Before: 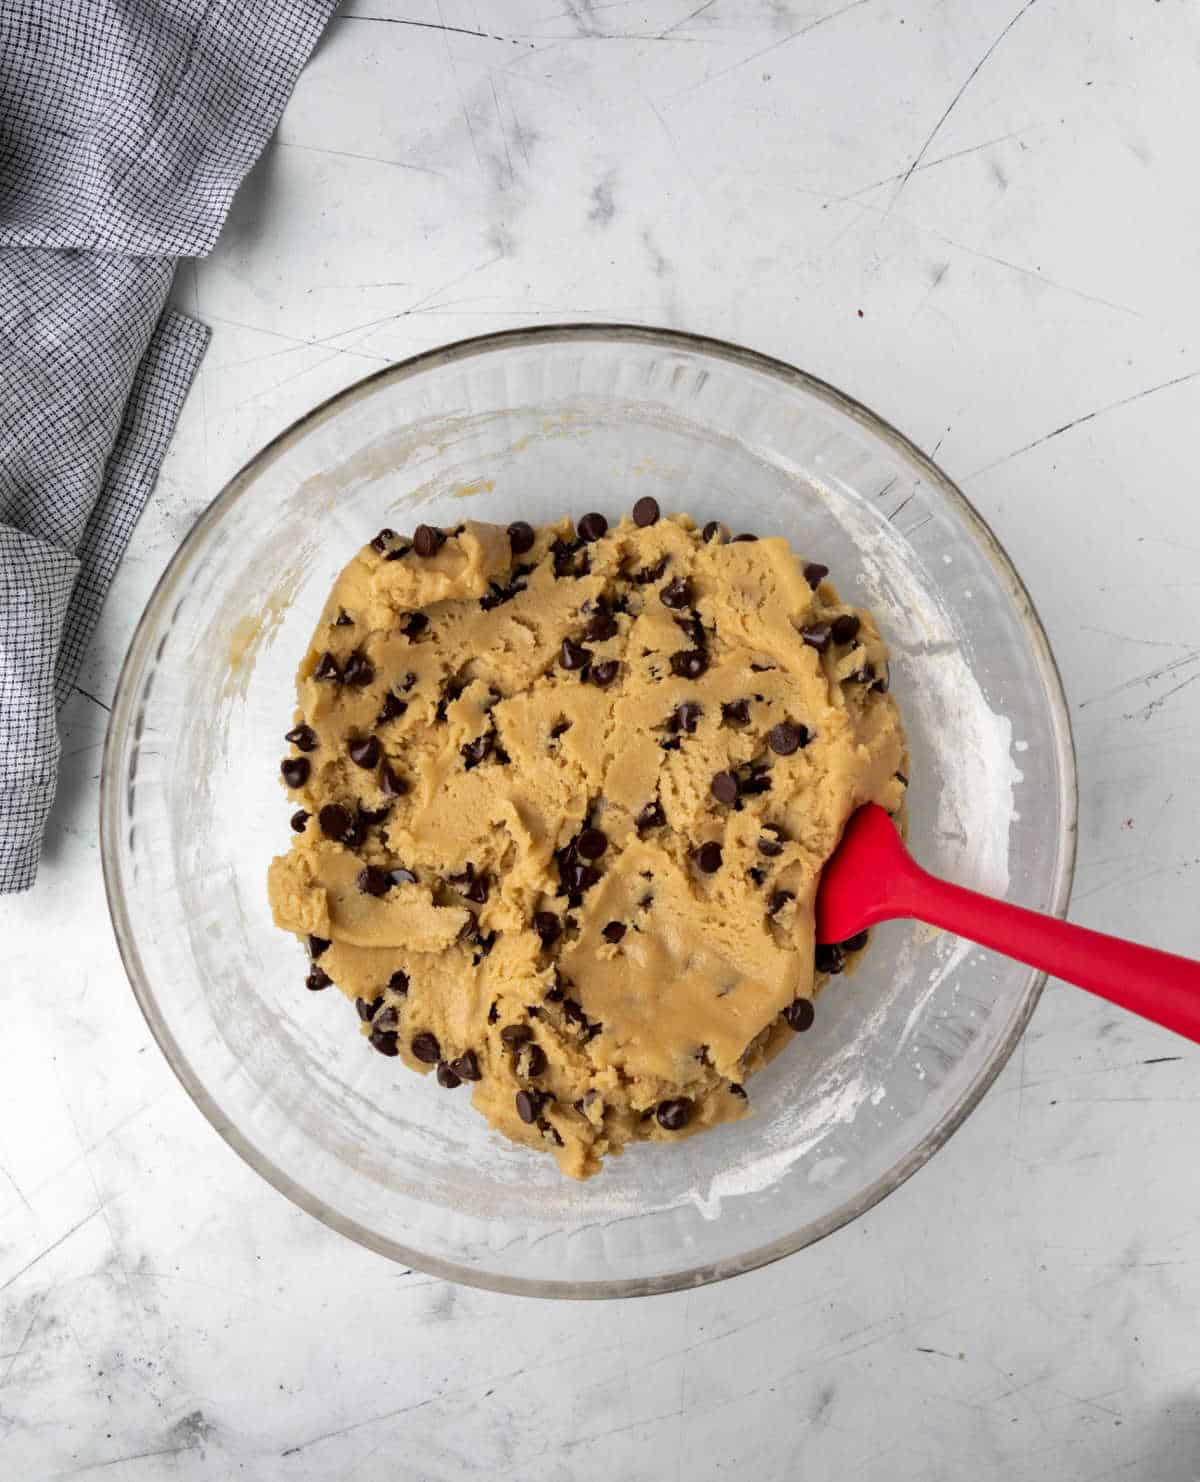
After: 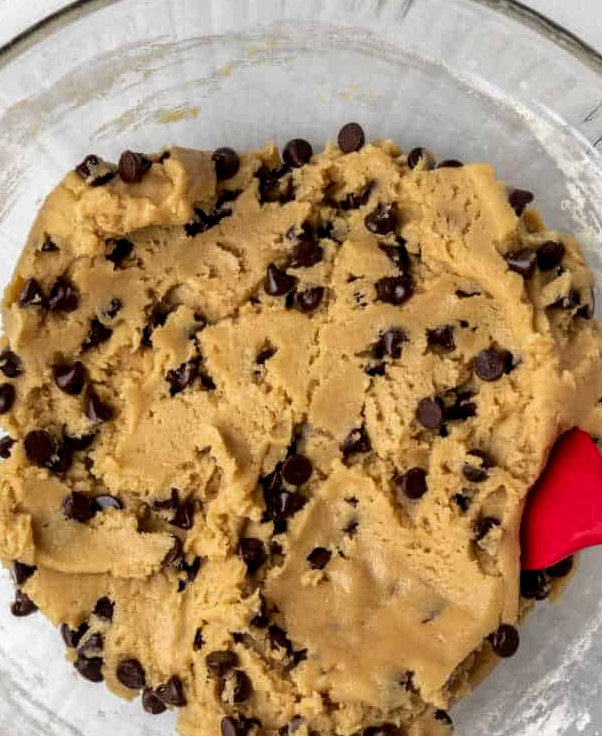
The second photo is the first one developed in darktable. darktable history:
local contrast: detail 130%
crop: left 24.63%, top 25.24%, right 25.156%, bottom 25.038%
